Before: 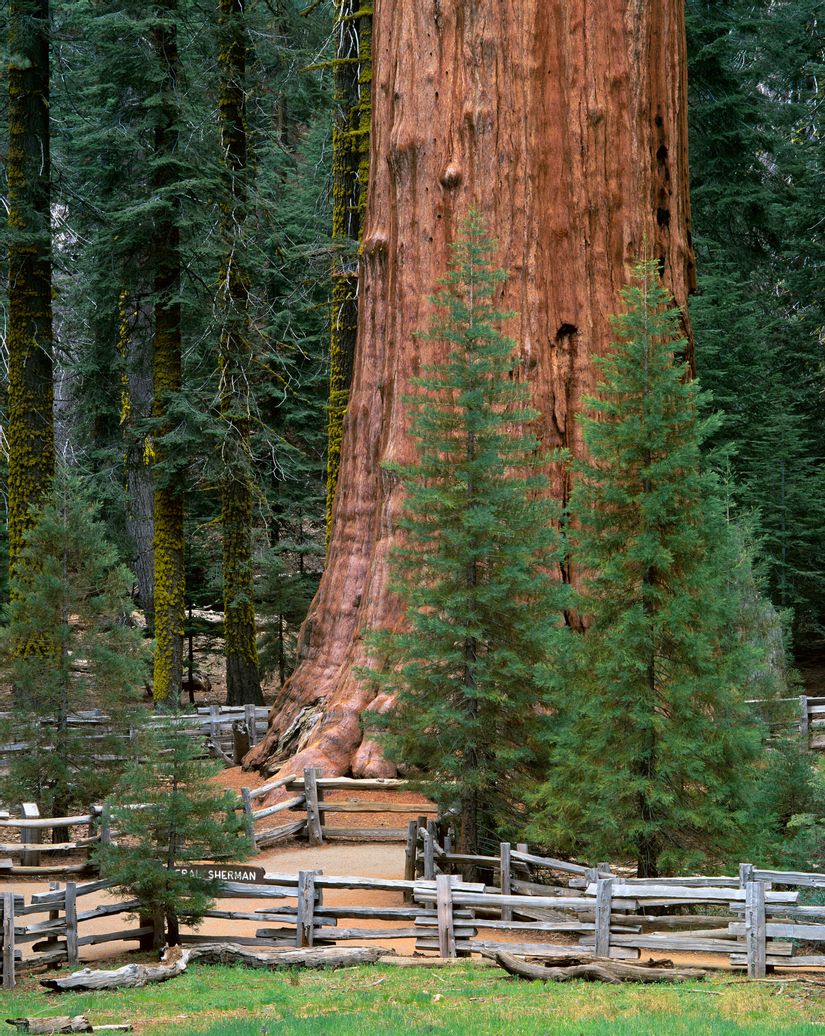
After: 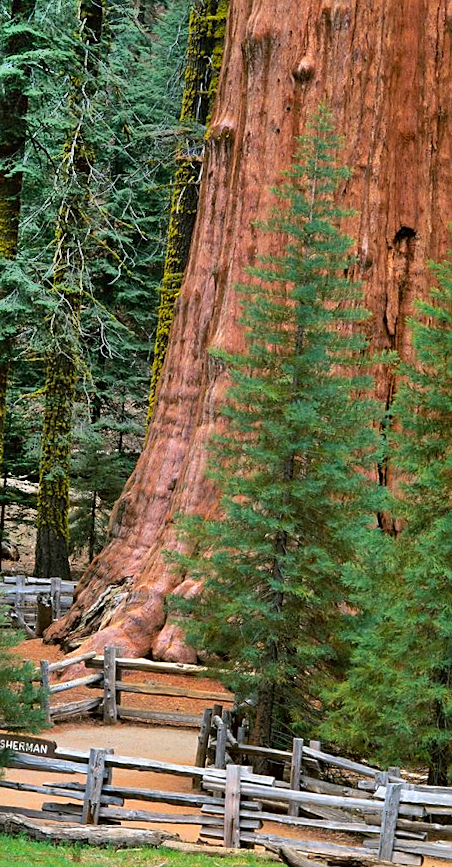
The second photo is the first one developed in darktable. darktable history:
shadows and highlights: shadows 75, highlights -25, soften with gaussian
crop and rotate: angle 0.02°, left 24.353%, top 13.219%, right 26.156%, bottom 8.224%
sharpen: radius 1.864, amount 0.398, threshold 1.271
color contrast: green-magenta contrast 1.2, blue-yellow contrast 1.2
rotate and perspective: rotation 5.12°, automatic cropping off
